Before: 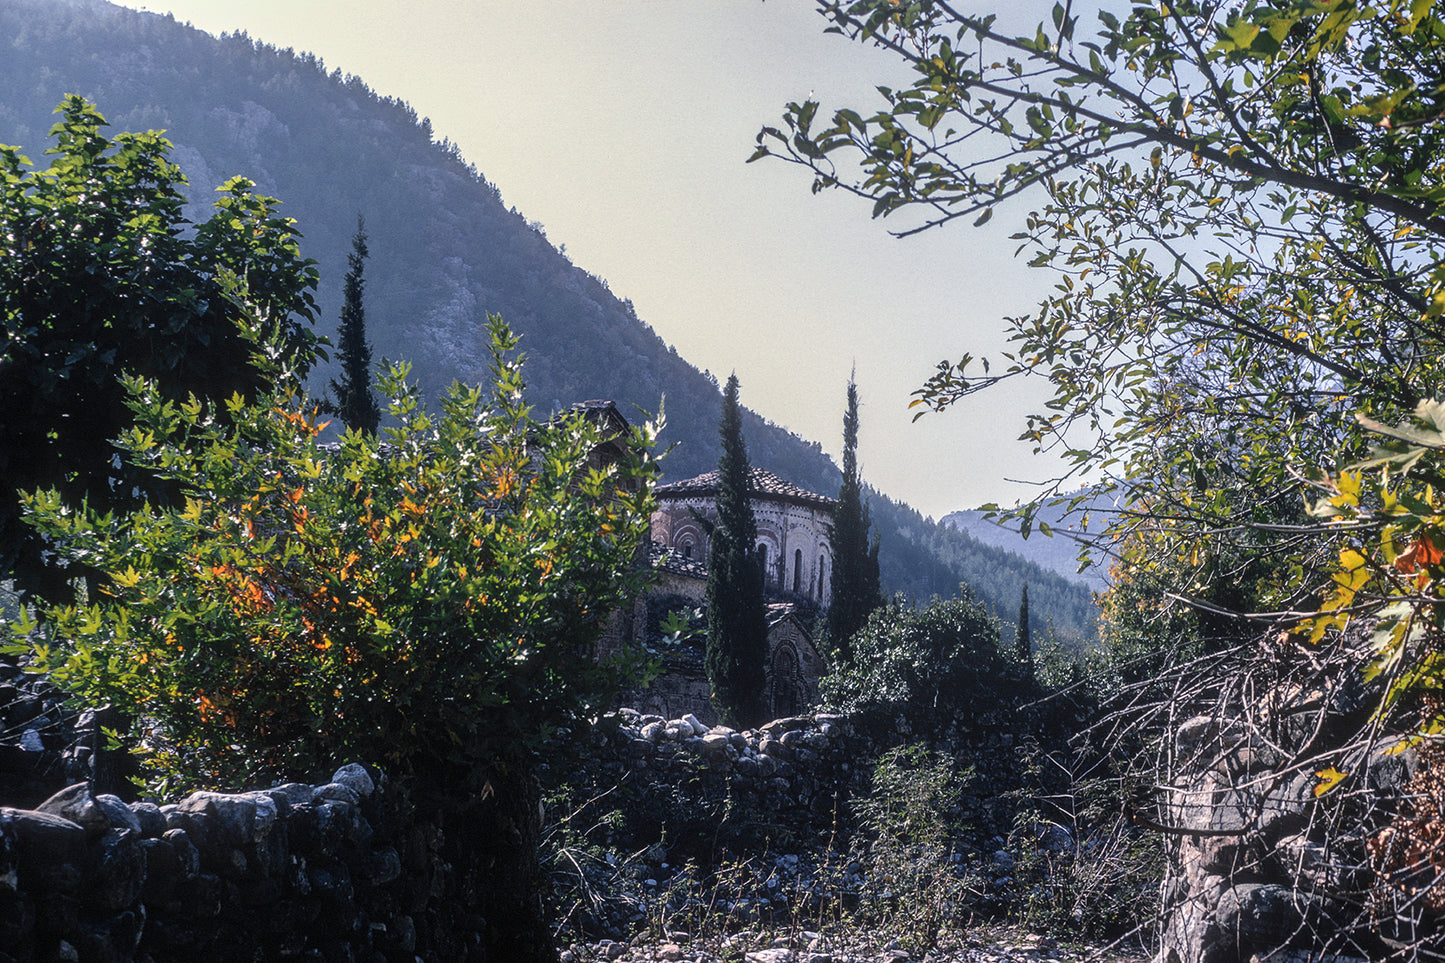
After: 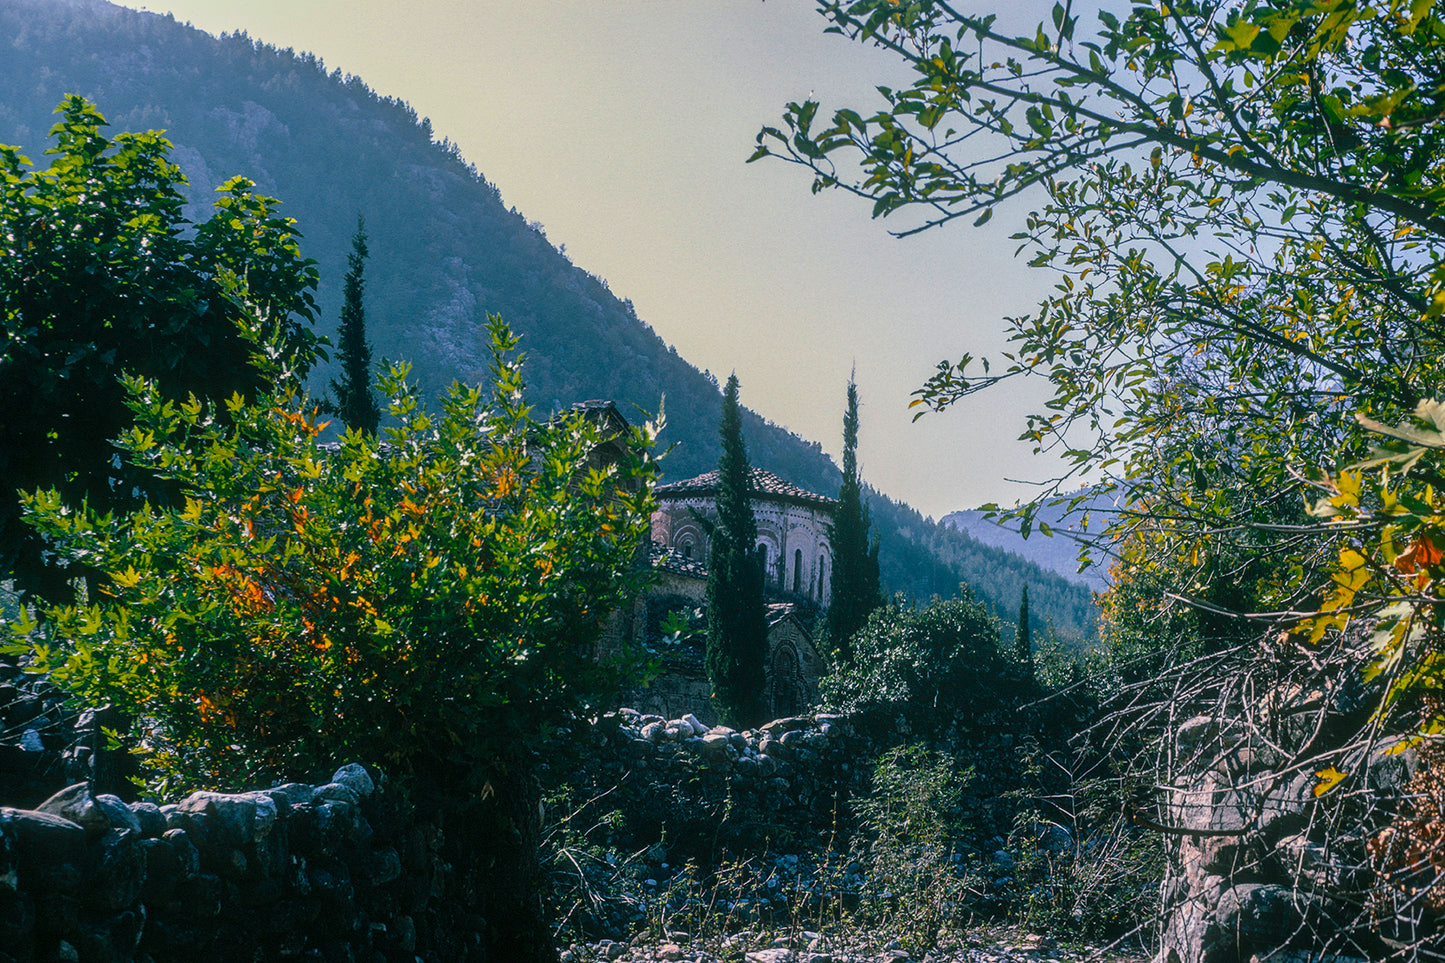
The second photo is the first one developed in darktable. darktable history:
color balance rgb: shadows lift › chroma 11.409%, shadows lift › hue 134.2°, perceptual saturation grading › global saturation 25.053%, global vibrance 23.457%
shadows and highlights: radius 120.63, shadows 21.39, white point adjustment -9.54, highlights -13.71, soften with gaussian
